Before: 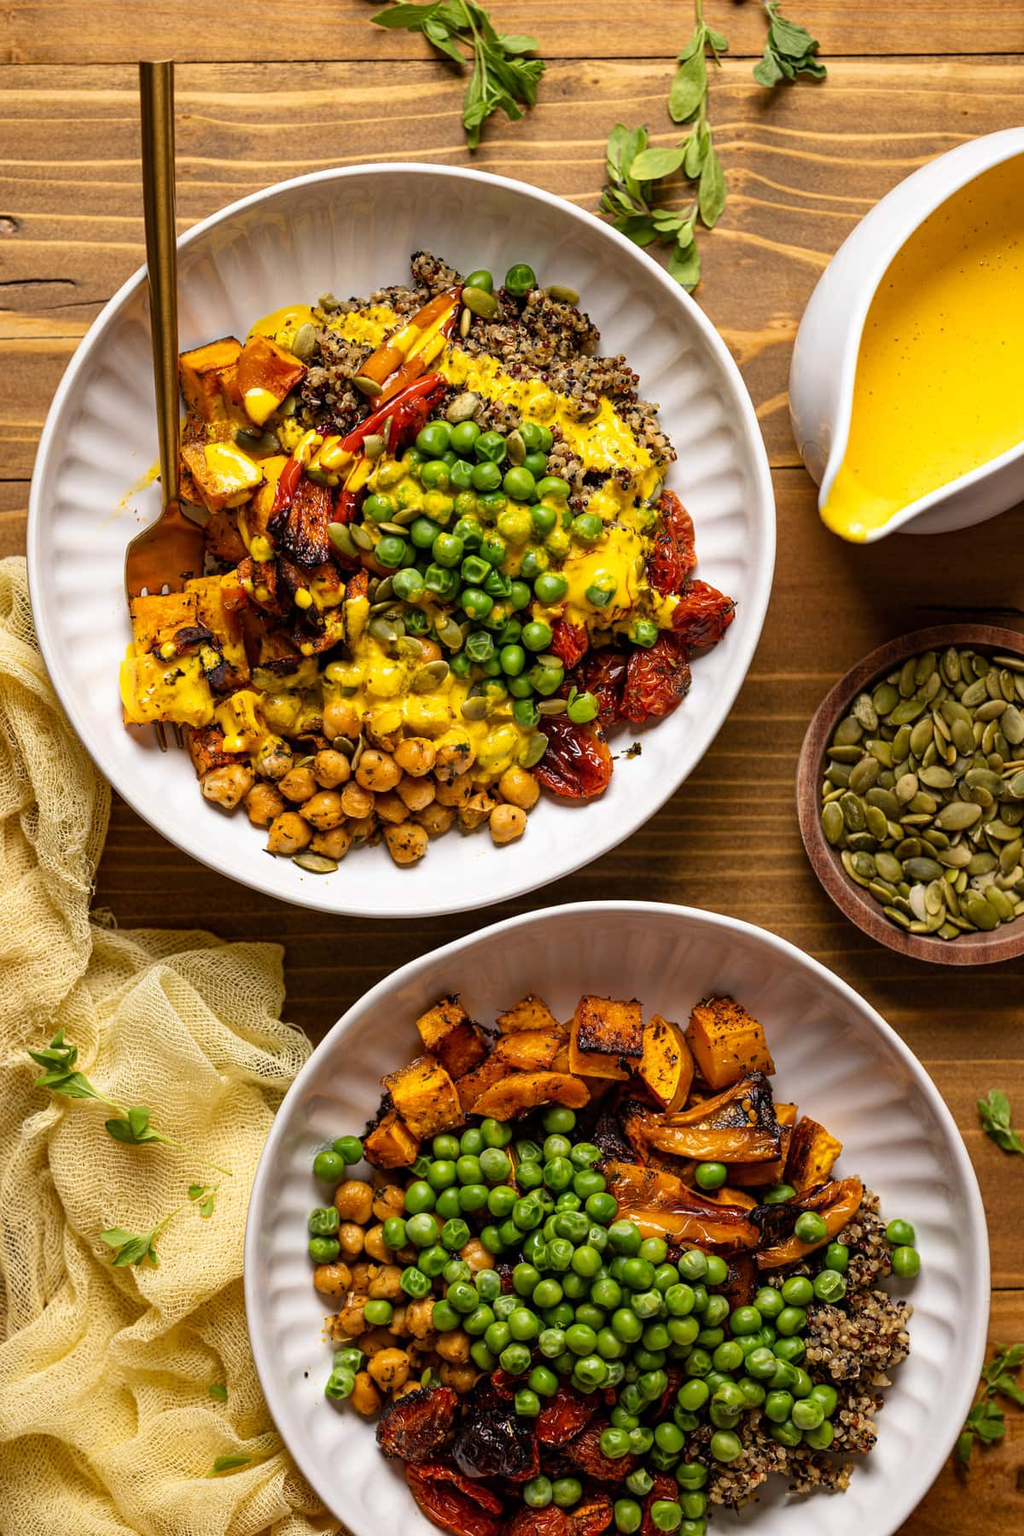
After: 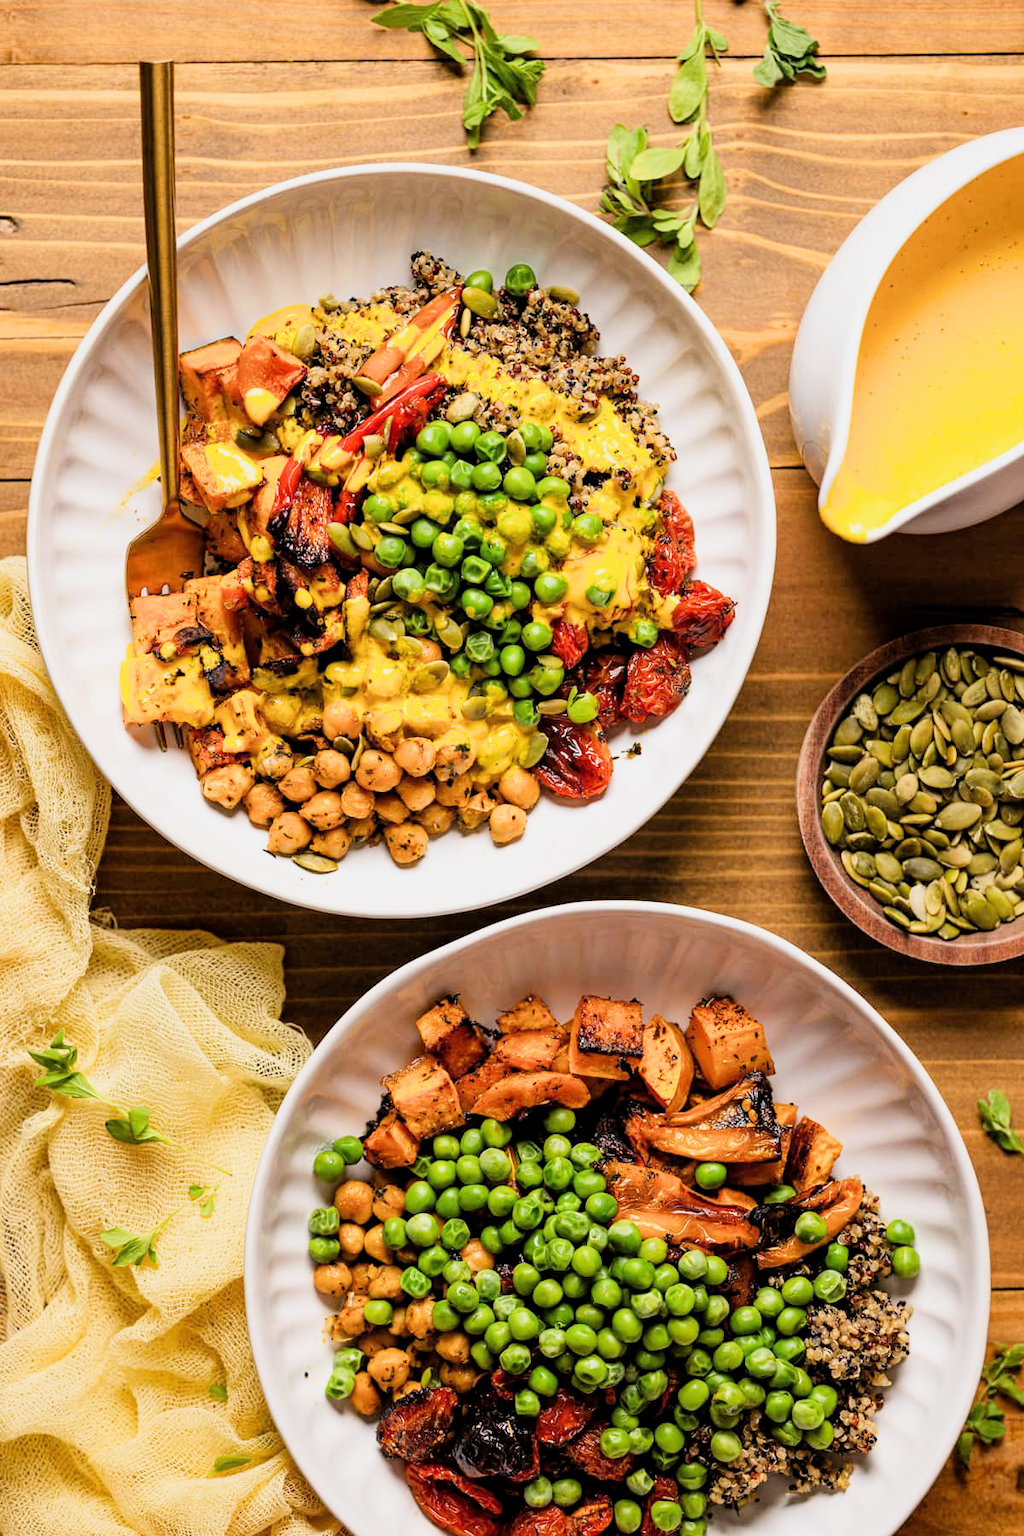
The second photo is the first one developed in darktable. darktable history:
filmic rgb: middle gray luminance 29.14%, black relative exposure -10.33 EV, white relative exposure 5.48 EV, target black luminance 0%, hardness 3.92, latitude 2.99%, contrast 1.129, highlights saturation mix 4.88%, shadows ↔ highlights balance 15.12%, iterations of high-quality reconstruction 0
exposure: black level correction 0, exposure 1 EV, compensate exposure bias true, compensate highlight preservation false
